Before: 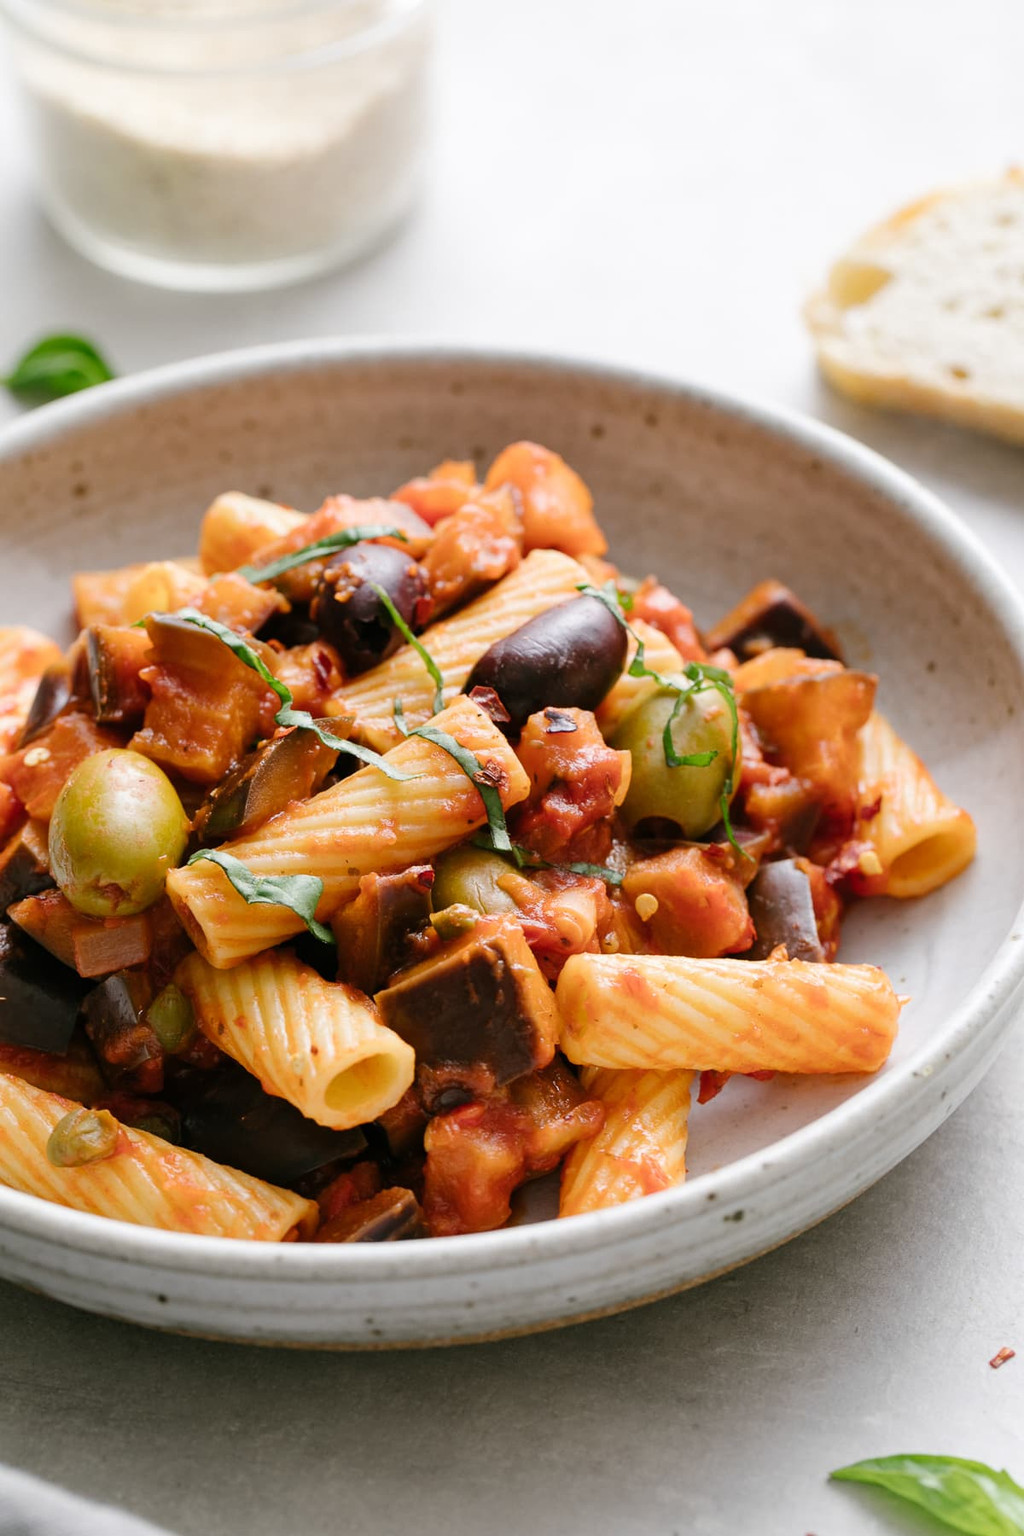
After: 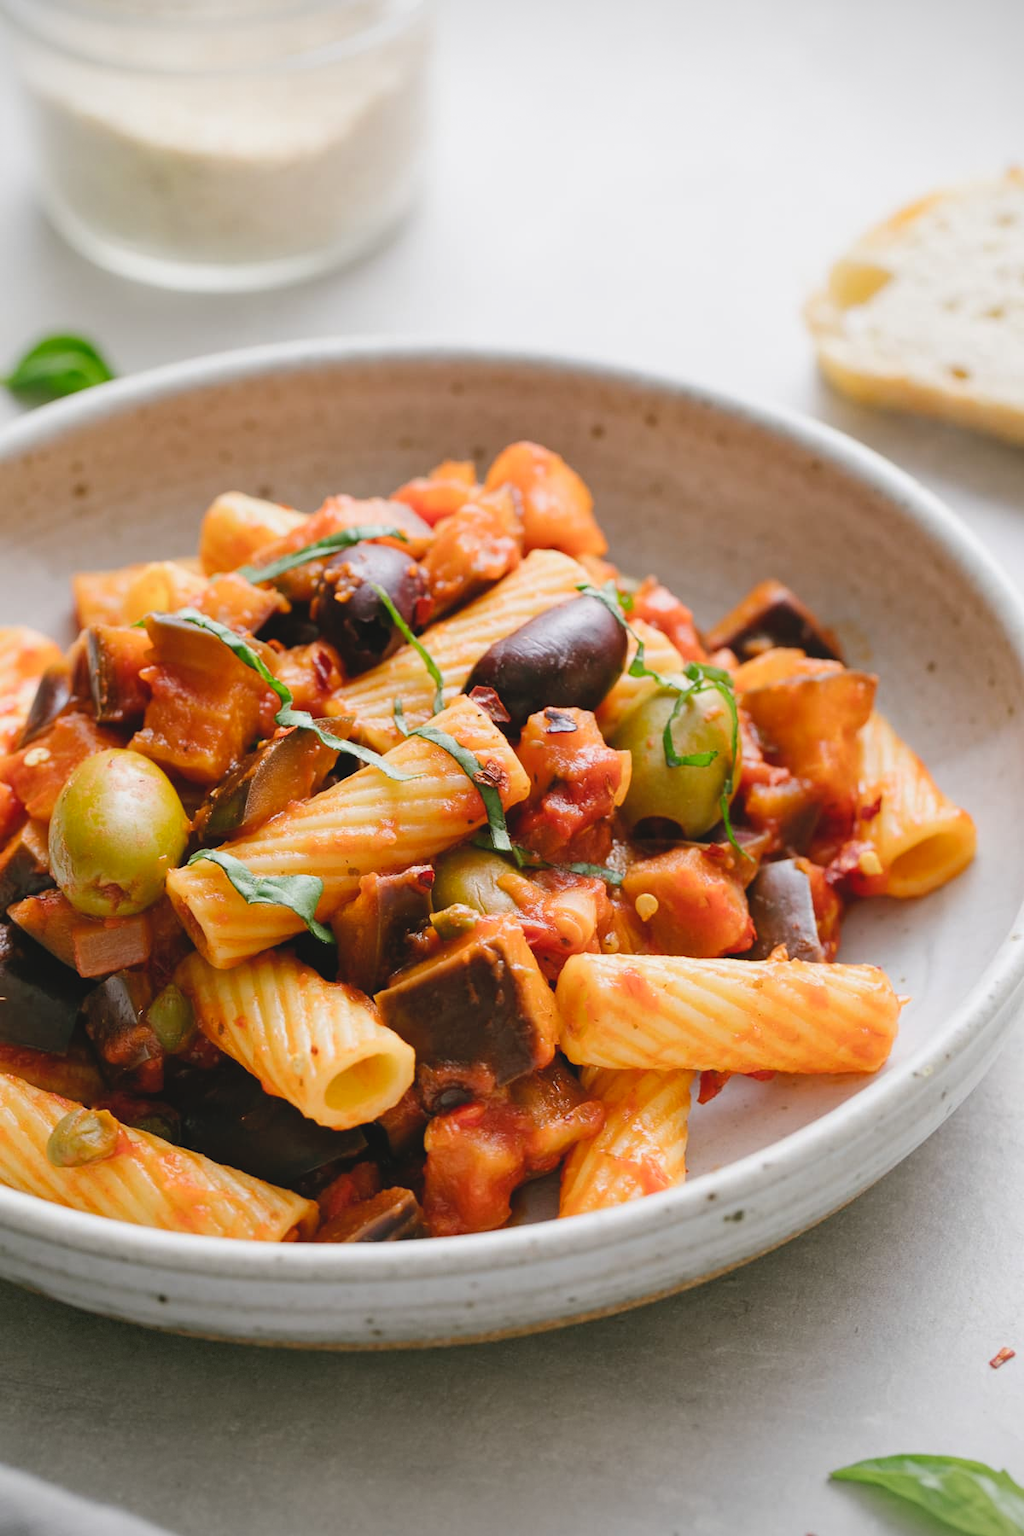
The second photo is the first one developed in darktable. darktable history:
vignetting: fall-off start 99.3%, fall-off radius 70.52%, width/height ratio 1.178, dithering 8-bit output
contrast brightness saturation: contrast -0.091, brightness 0.045, saturation 0.081
